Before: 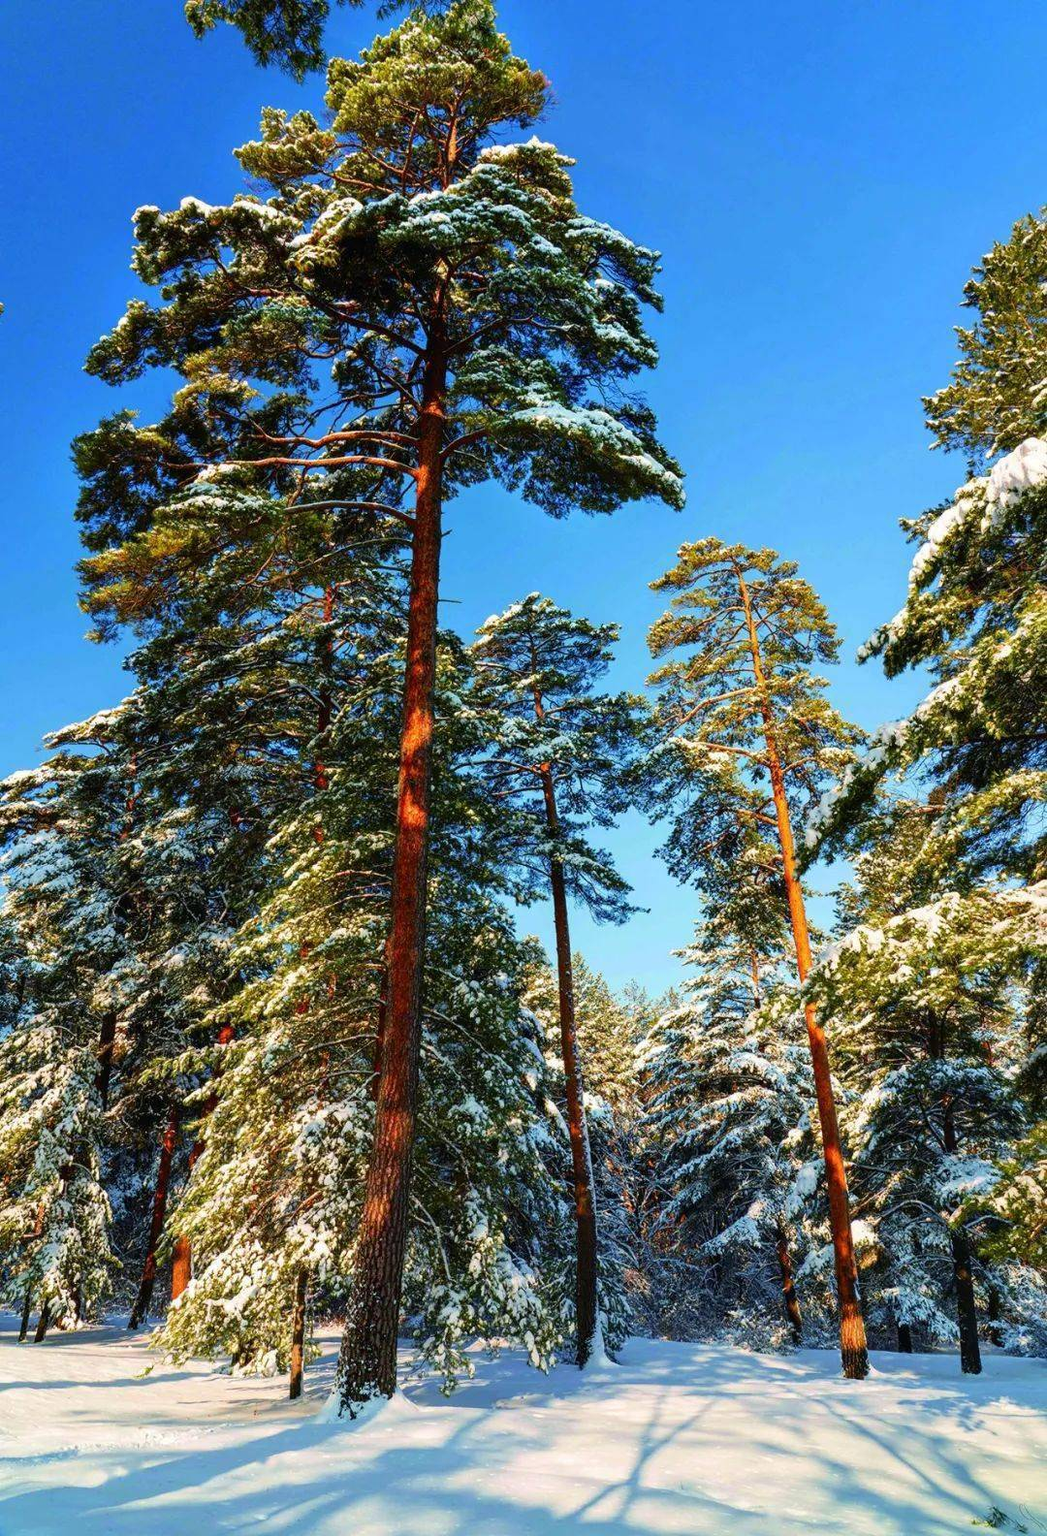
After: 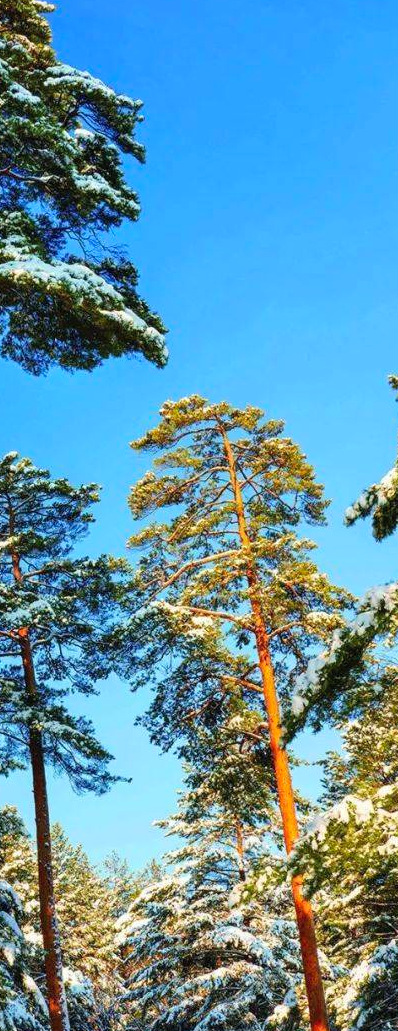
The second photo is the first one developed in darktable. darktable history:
crop and rotate: left 49.922%, top 10.1%, right 13.184%, bottom 24.752%
contrast brightness saturation: contrast 0.033, brightness 0.064, saturation 0.124
